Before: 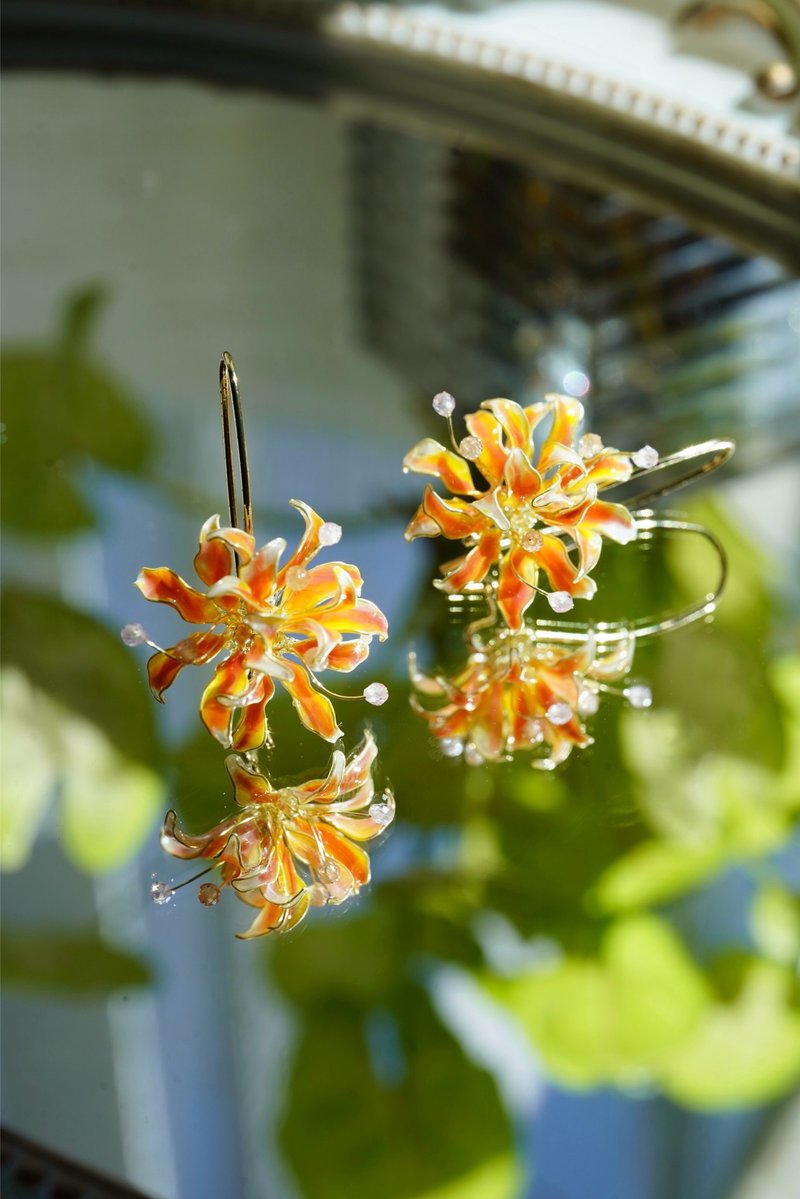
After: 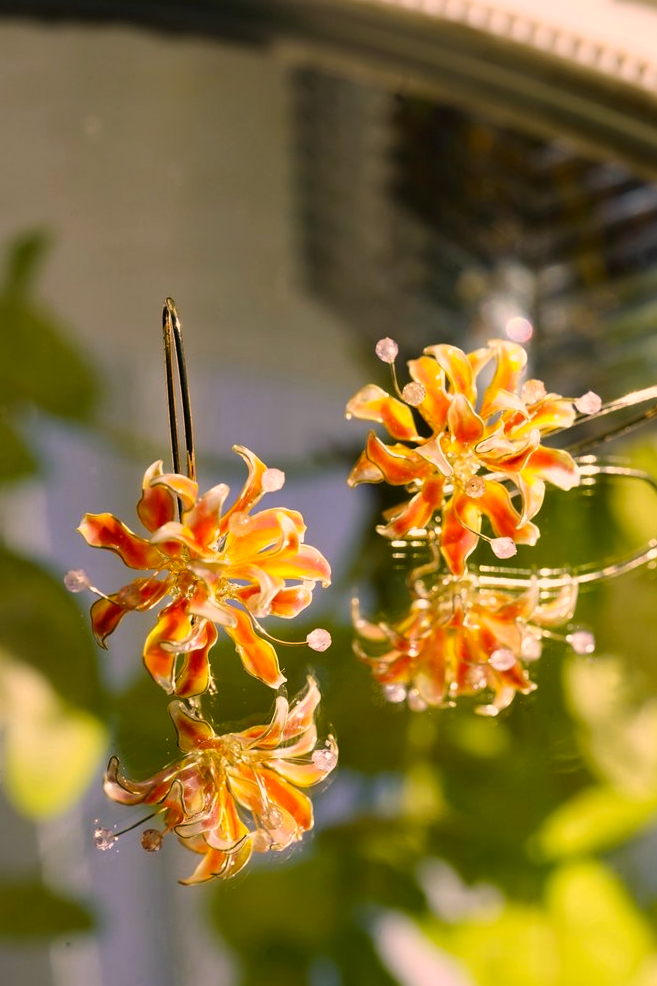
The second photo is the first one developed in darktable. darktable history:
crop and rotate: left 7.196%, top 4.574%, right 10.605%, bottom 13.178%
color correction: highlights a* 21.16, highlights b* 19.61
